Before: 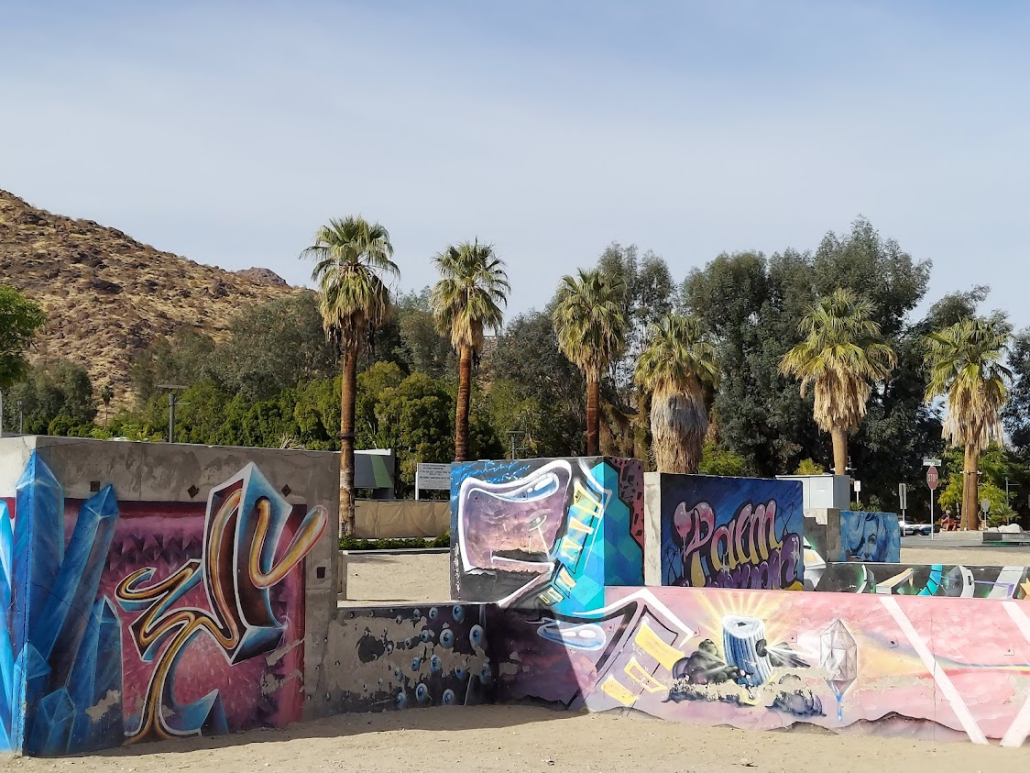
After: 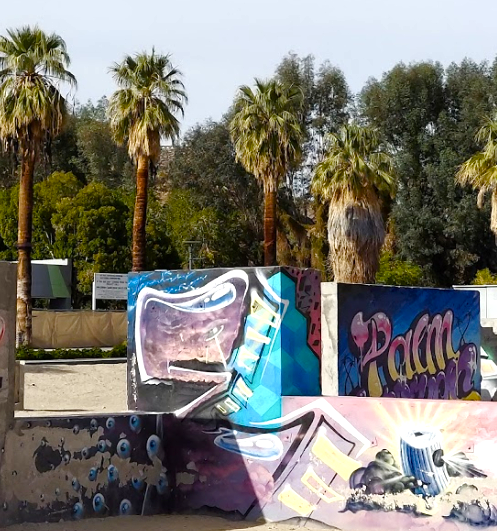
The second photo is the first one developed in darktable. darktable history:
crop: left 31.379%, top 24.658%, right 20.326%, bottom 6.628%
color balance rgb: perceptual saturation grading › highlights -29.58%, perceptual saturation grading › mid-tones 29.47%, perceptual saturation grading › shadows 59.73%, perceptual brilliance grading › global brilliance -17.79%, perceptual brilliance grading › highlights 28.73%, global vibrance 15.44%
